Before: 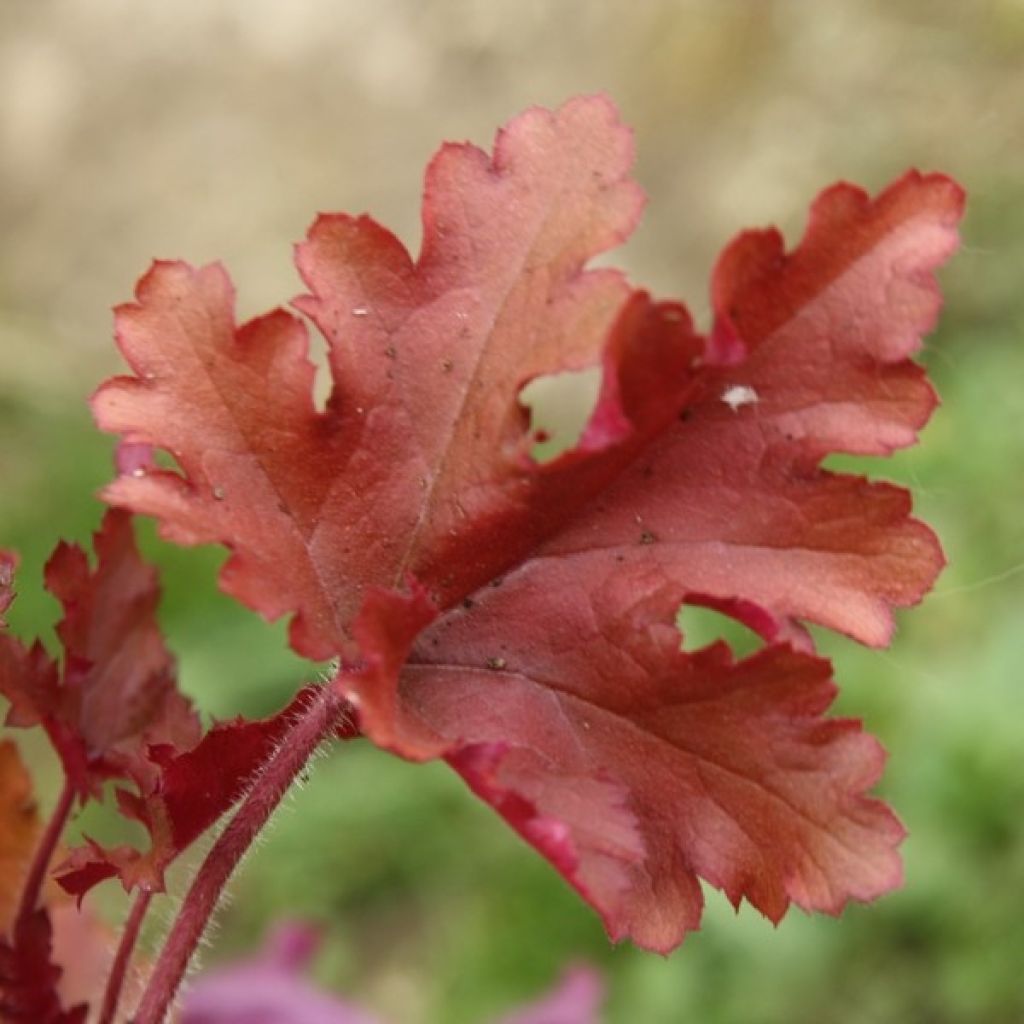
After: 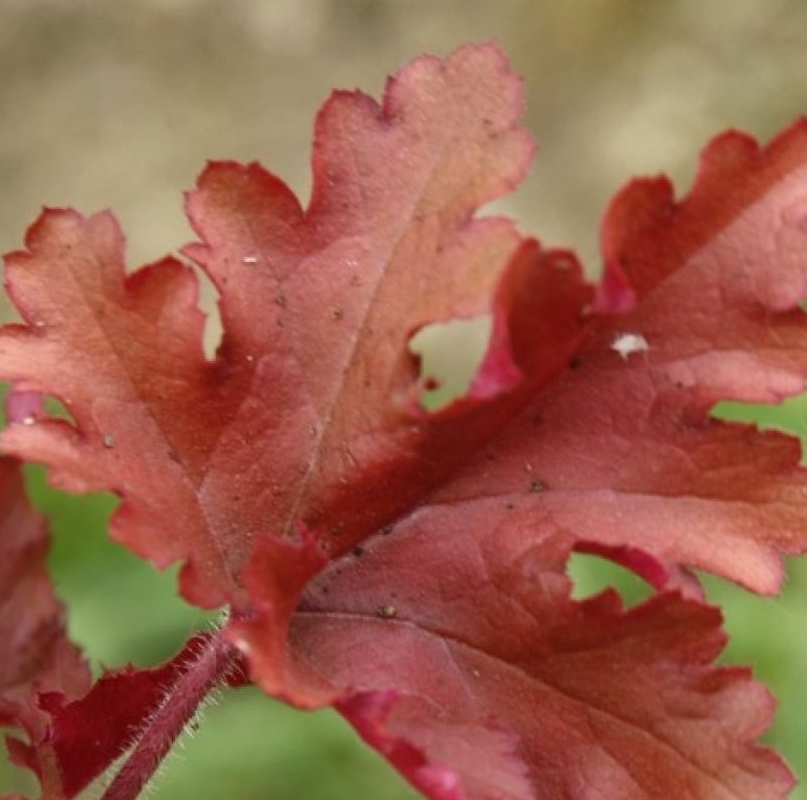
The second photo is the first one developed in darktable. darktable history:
shadows and highlights: shadows 20.91, highlights -82.73, soften with gaussian
crop and rotate: left 10.77%, top 5.1%, right 10.41%, bottom 16.76%
